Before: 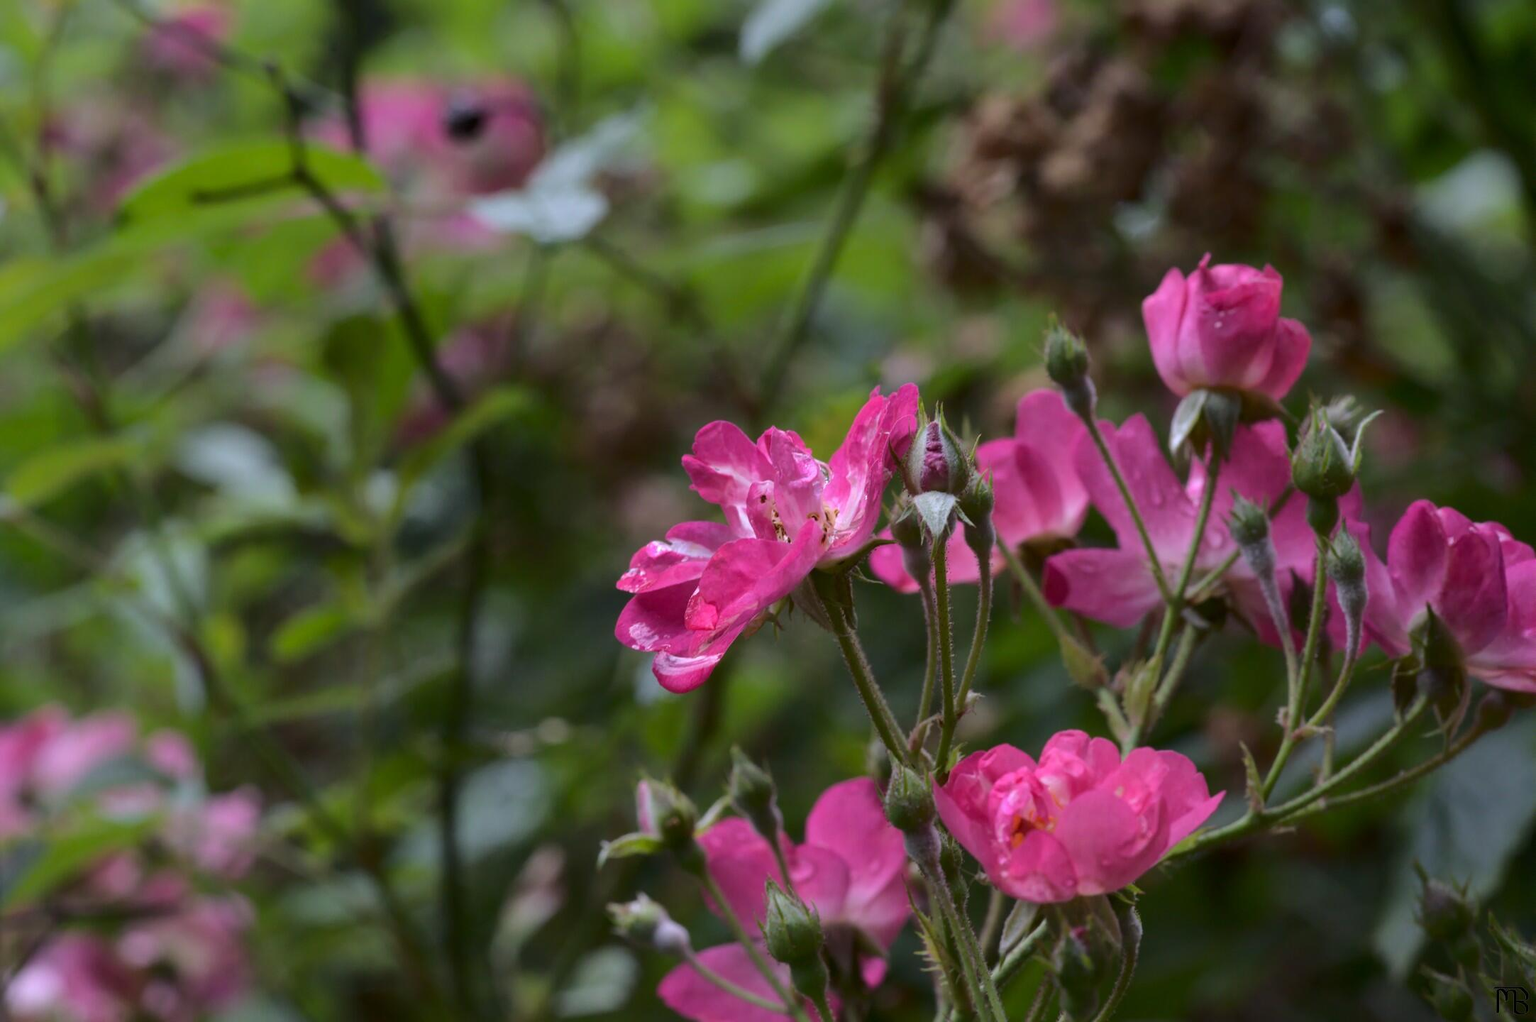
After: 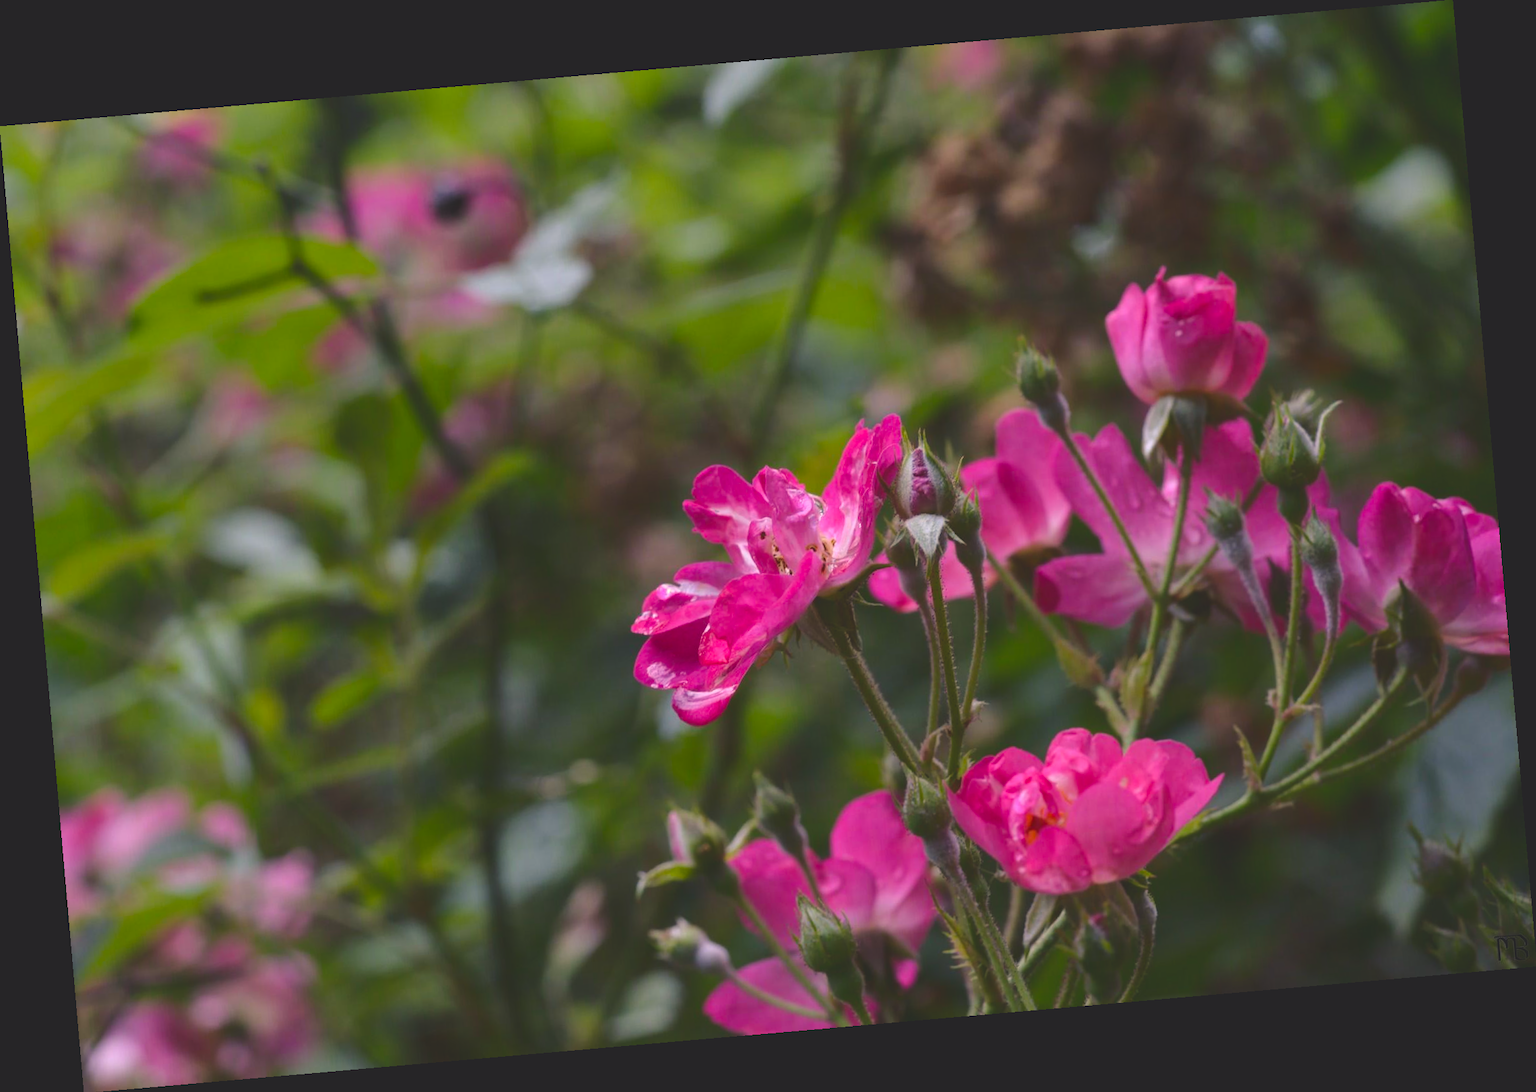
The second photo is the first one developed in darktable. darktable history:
rotate and perspective: rotation -4.98°, automatic cropping off
color balance rgb: shadows lift › chroma 2%, shadows lift › hue 247.2°, power › chroma 0.3%, power › hue 25.2°, highlights gain › chroma 3%, highlights gain › hue 60°, global offset › luminance 2%, perceptual saturation grading › global saturation 20%, perceptual saturation grading › highlights -20%, perceptual saturation grading › shadows 30%
